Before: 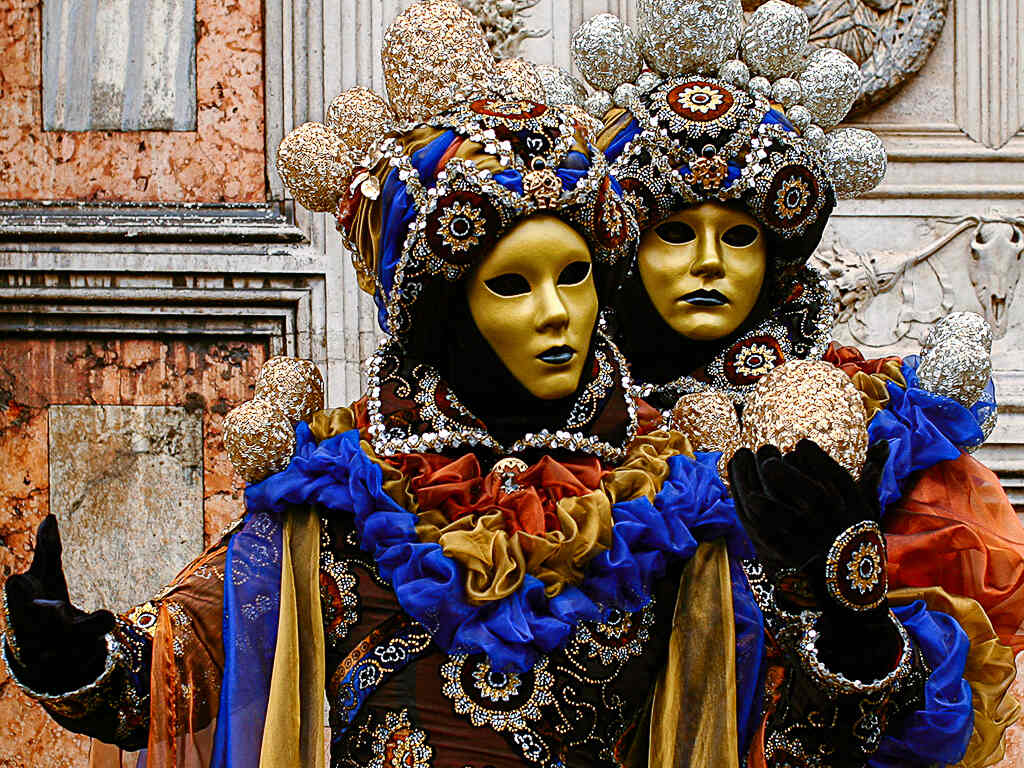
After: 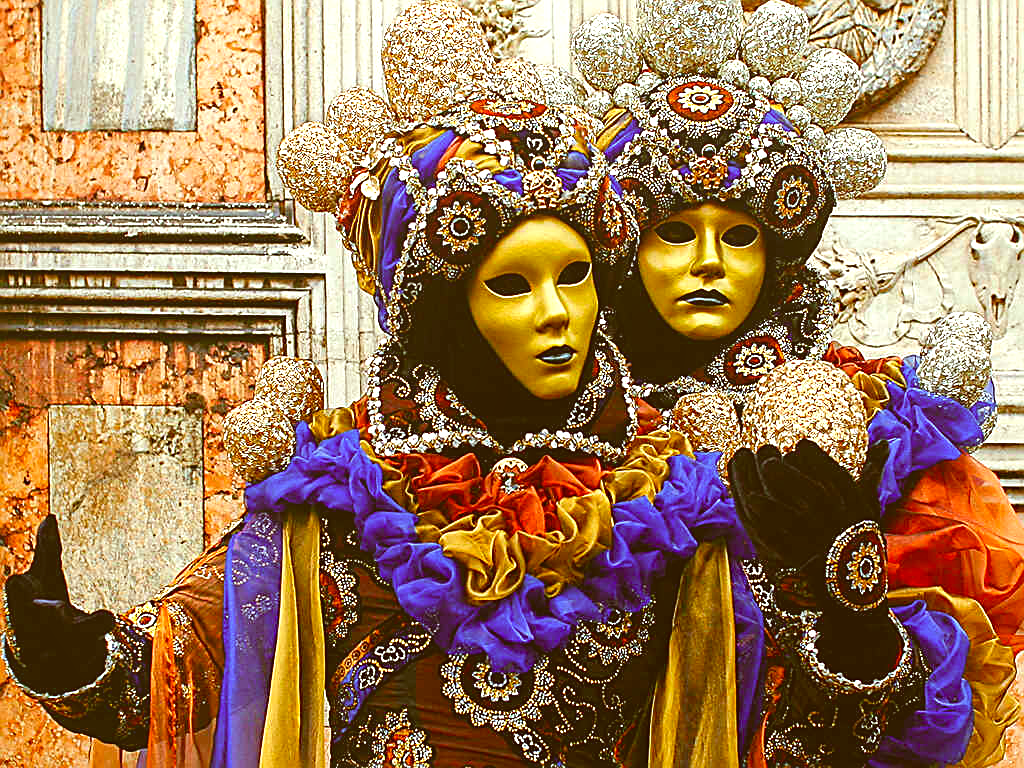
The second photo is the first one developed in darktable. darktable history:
sharpen: on, module defaults
exposure: black level correction 0, exposure 0.95 EV, compensate highlight preservation false
color correction: highlights a* -5.35, highlights b* 9.8, shadows a* 9.48, shadows b* 24.21
local contrast: detail 69%
